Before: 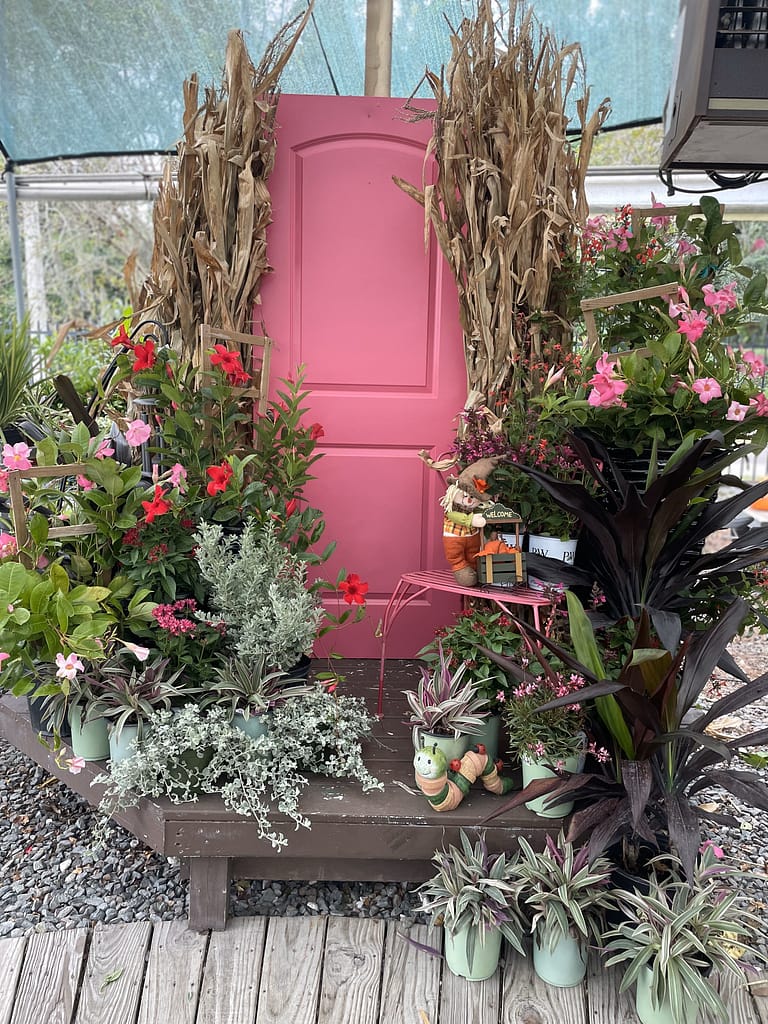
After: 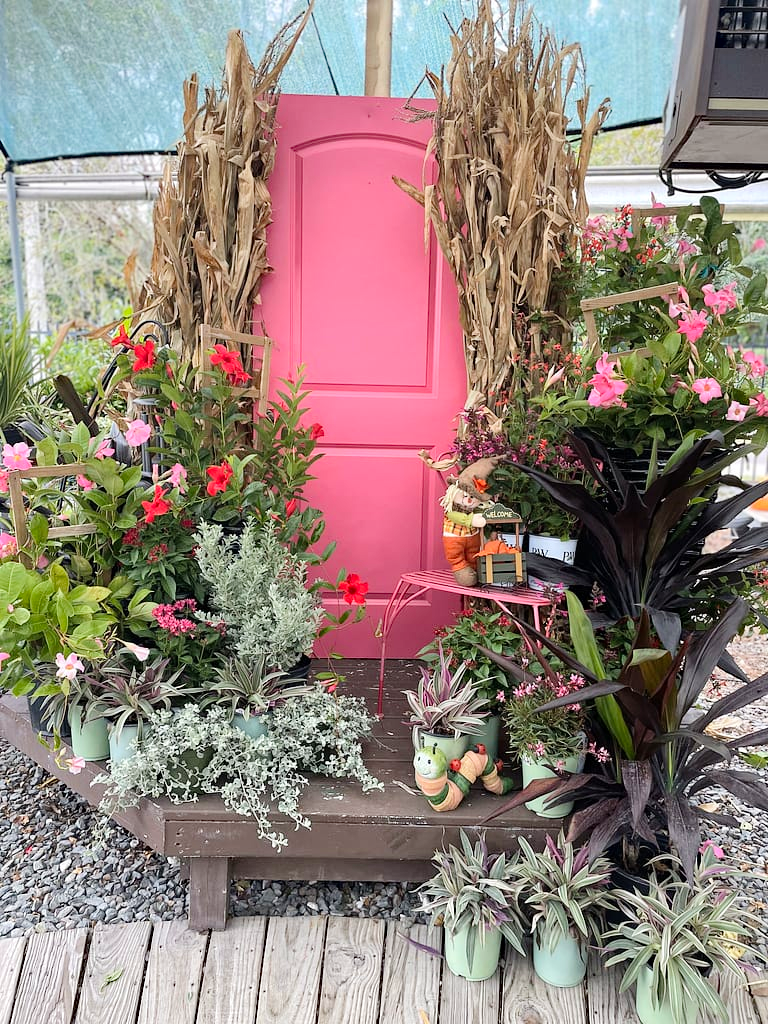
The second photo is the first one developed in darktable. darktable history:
haze removal: compatibility mode true, adaptive false
tone curve: curves: ch0 [(0, 0) (0.526, 0.642) (1, 1)], color space Lab, linked channels, preserve colors none
